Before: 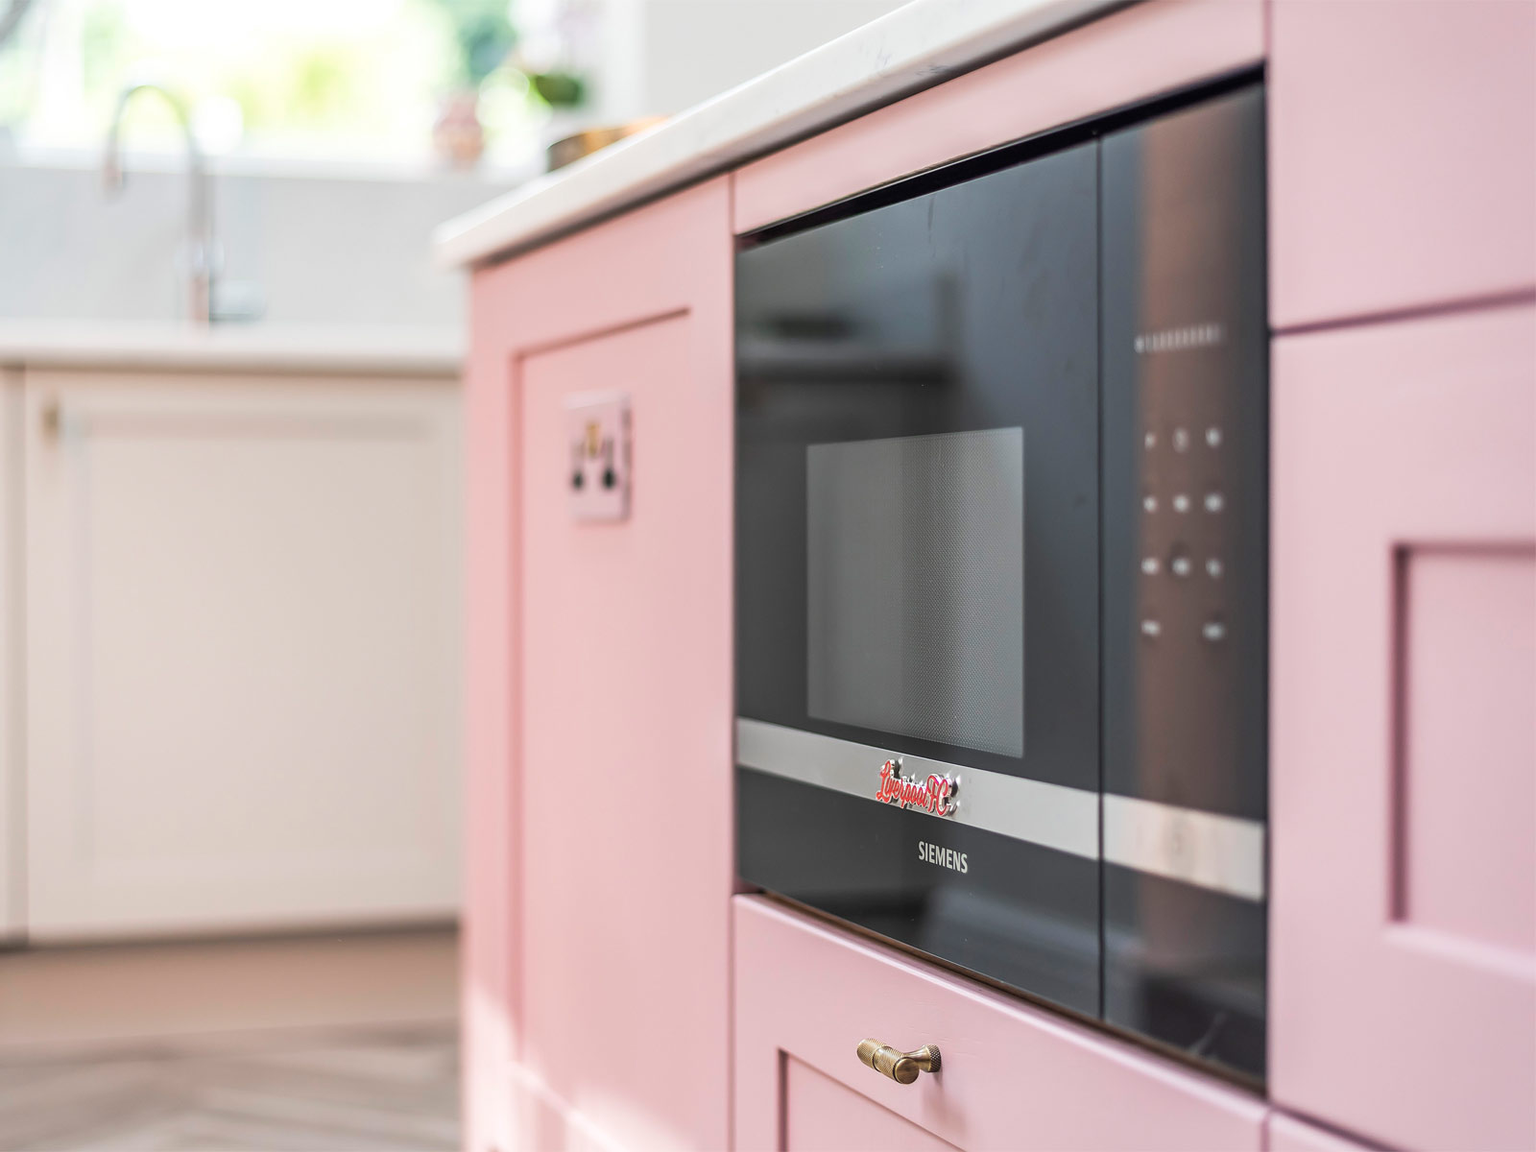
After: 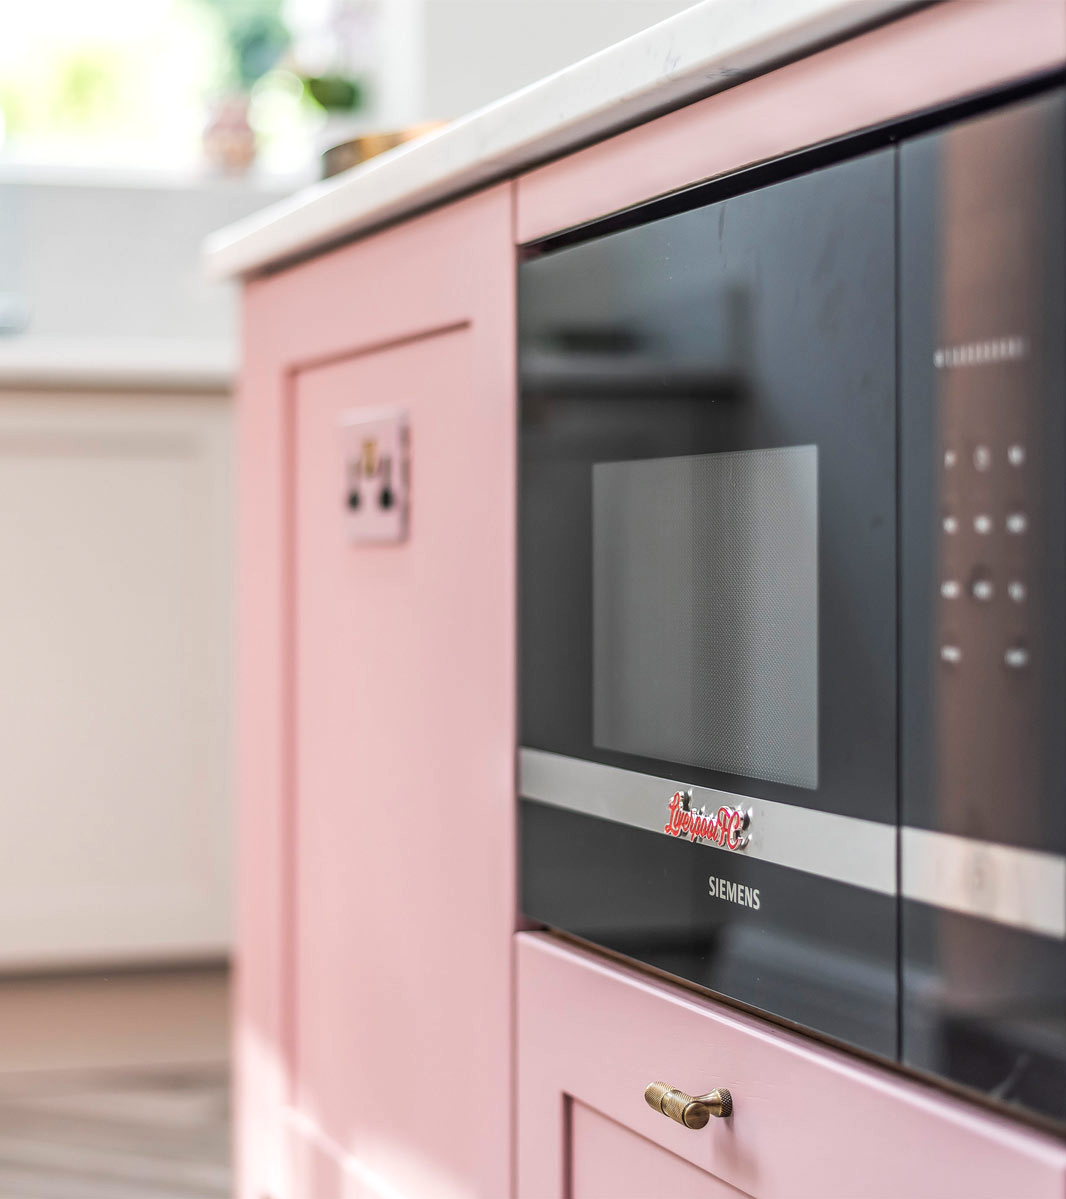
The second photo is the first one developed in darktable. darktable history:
local contrast: on, module defaults
crop and rotate: left 15.546%, right 17.787%
